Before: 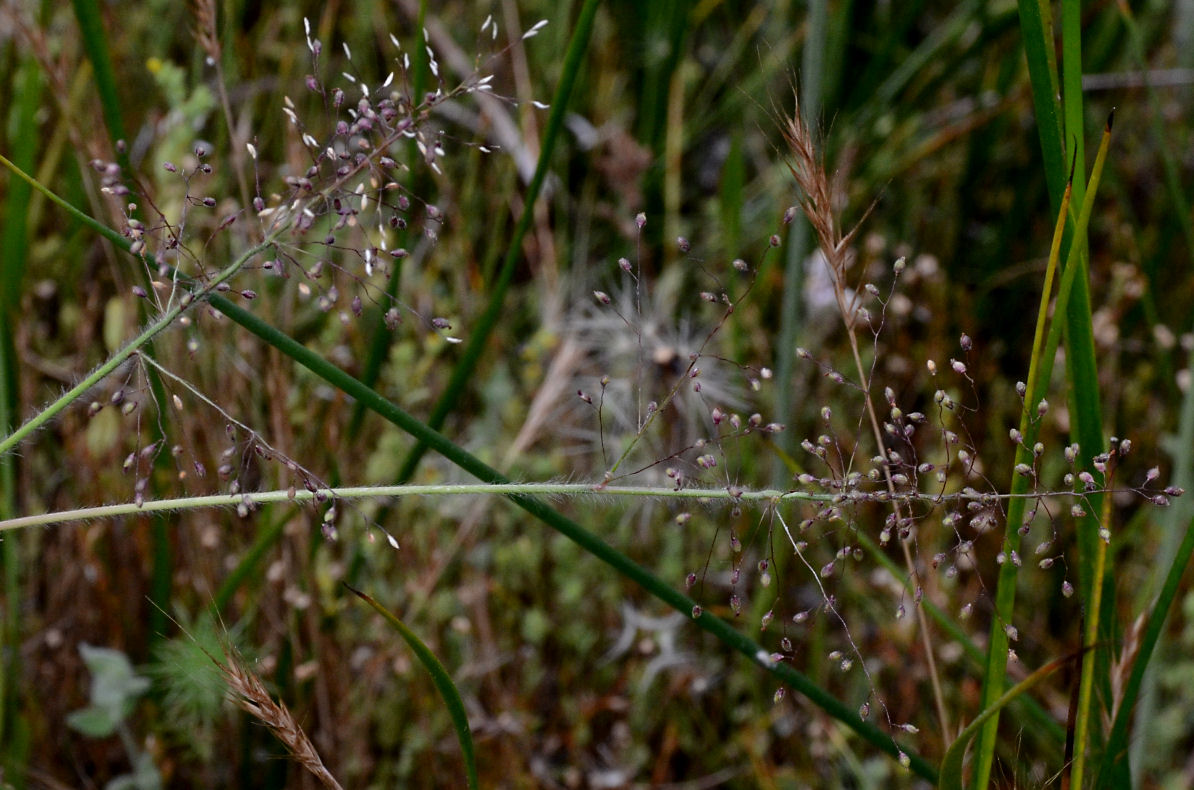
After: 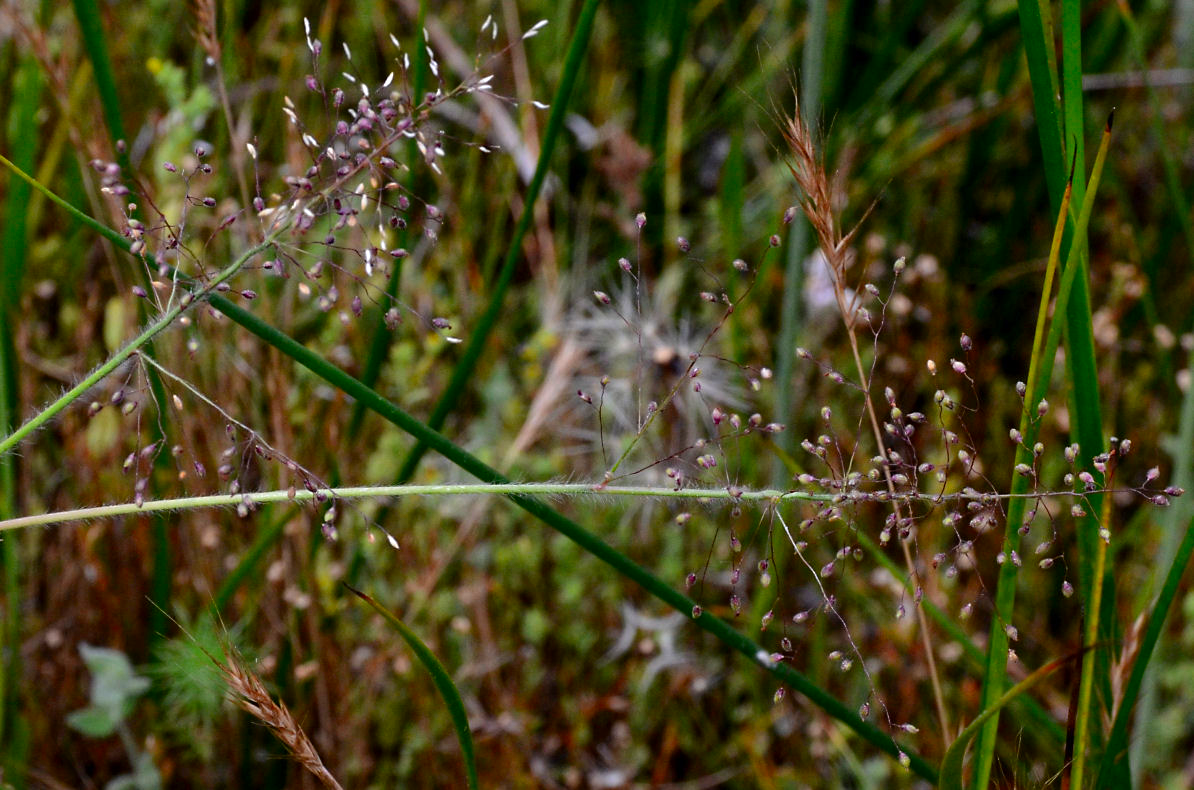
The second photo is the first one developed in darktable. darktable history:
color correction: saturation 1.32
levels: mode automatic, black 0.023%, white 99.97%, levels [0.062, 0.494, 0.925]
